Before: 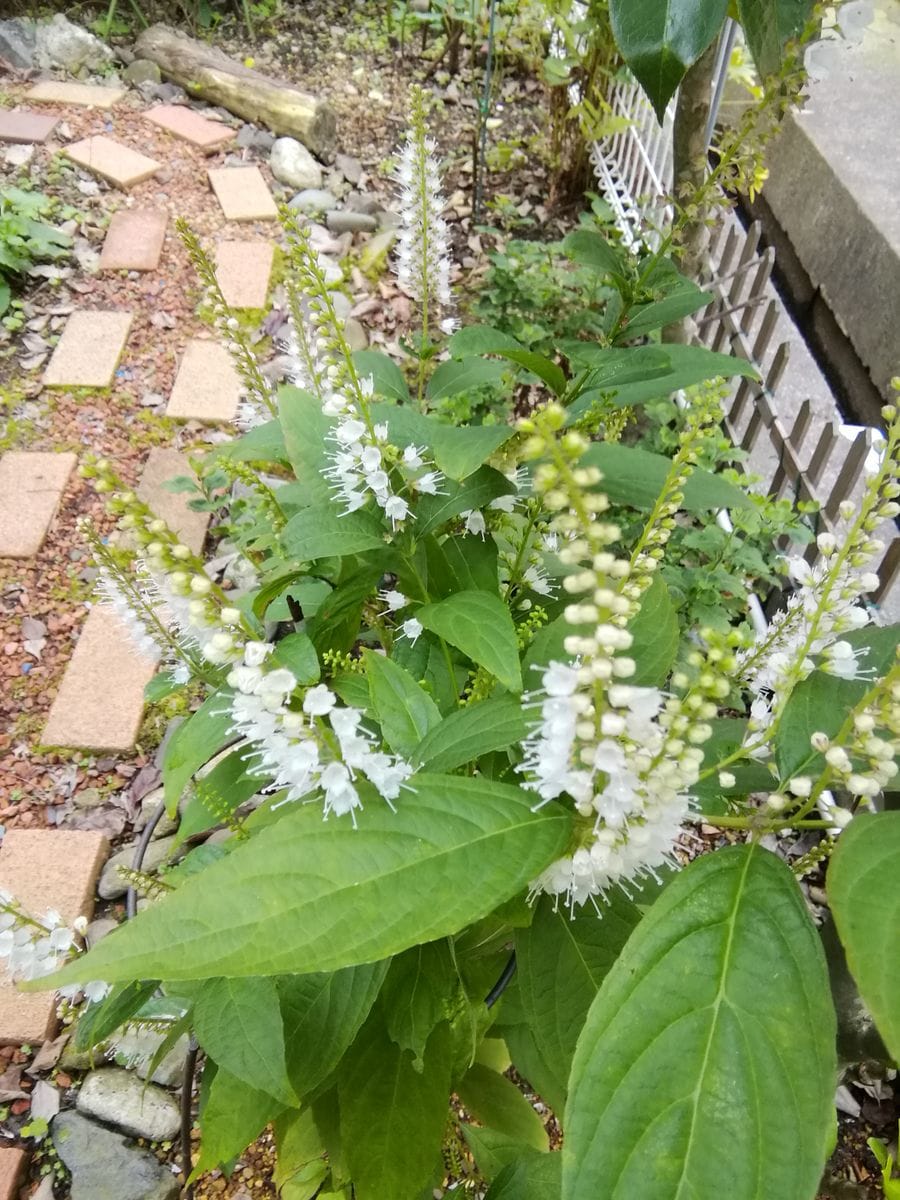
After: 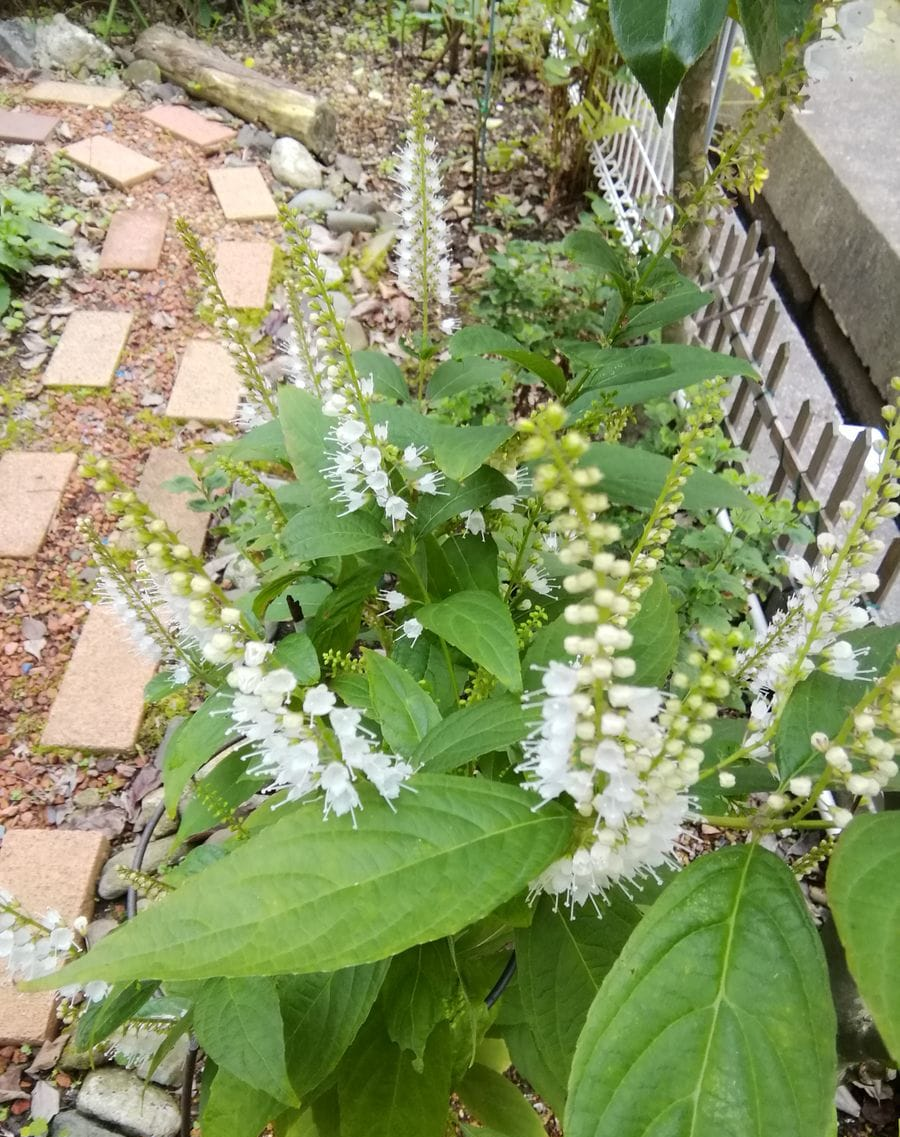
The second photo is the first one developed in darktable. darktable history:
crop and rotate: top 0.012%, bottom 5.164%
